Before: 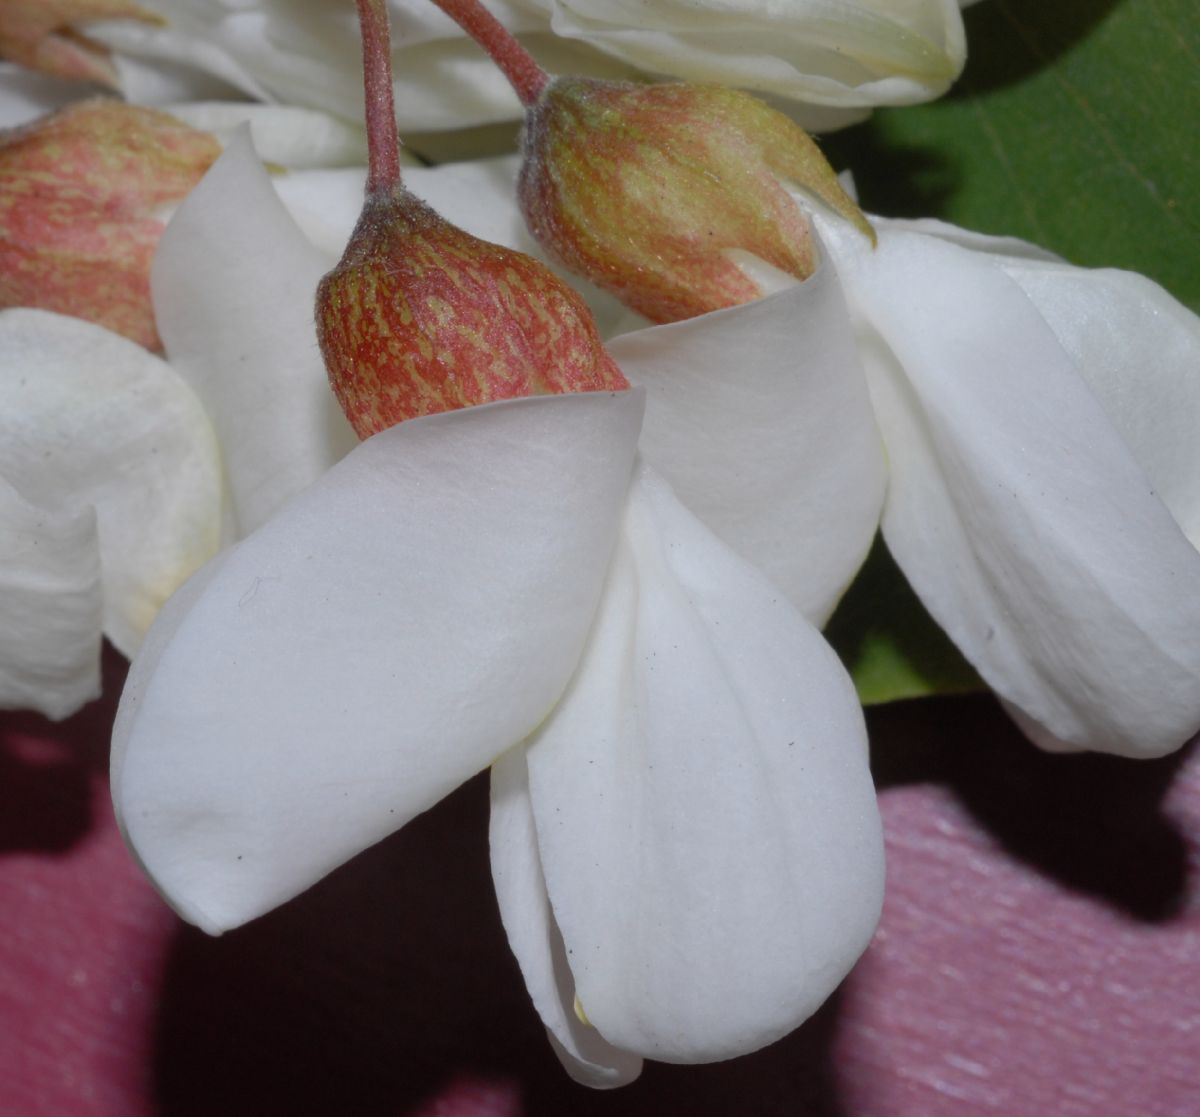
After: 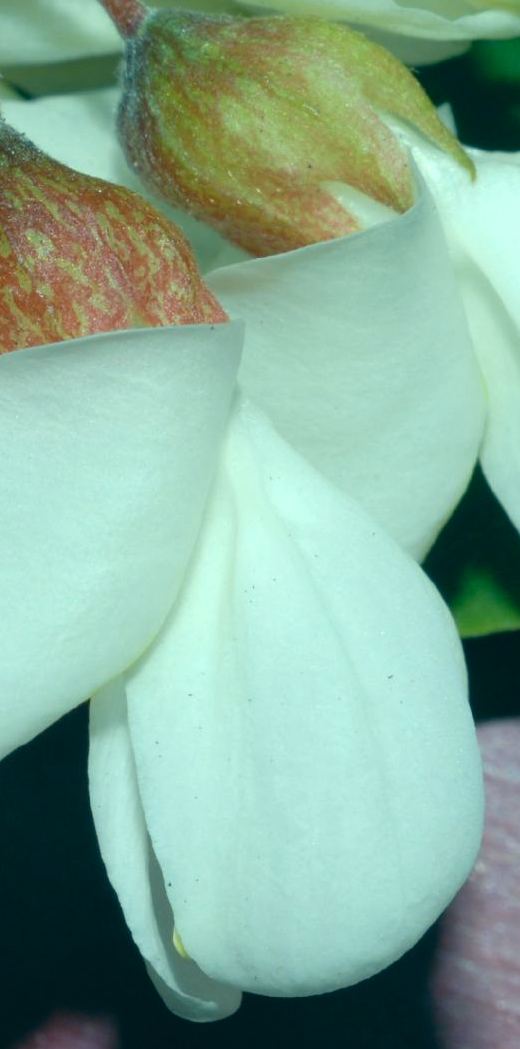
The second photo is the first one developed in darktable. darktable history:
color correction: highlights a* -20.08, highlights b* 9.8, shadows a* -20.4, shadows b* -10.76
crop: left 33.452%, top 6.025%, right 23.155%
exposure: exposure 0.661 EV, compensate highlight preservation false
